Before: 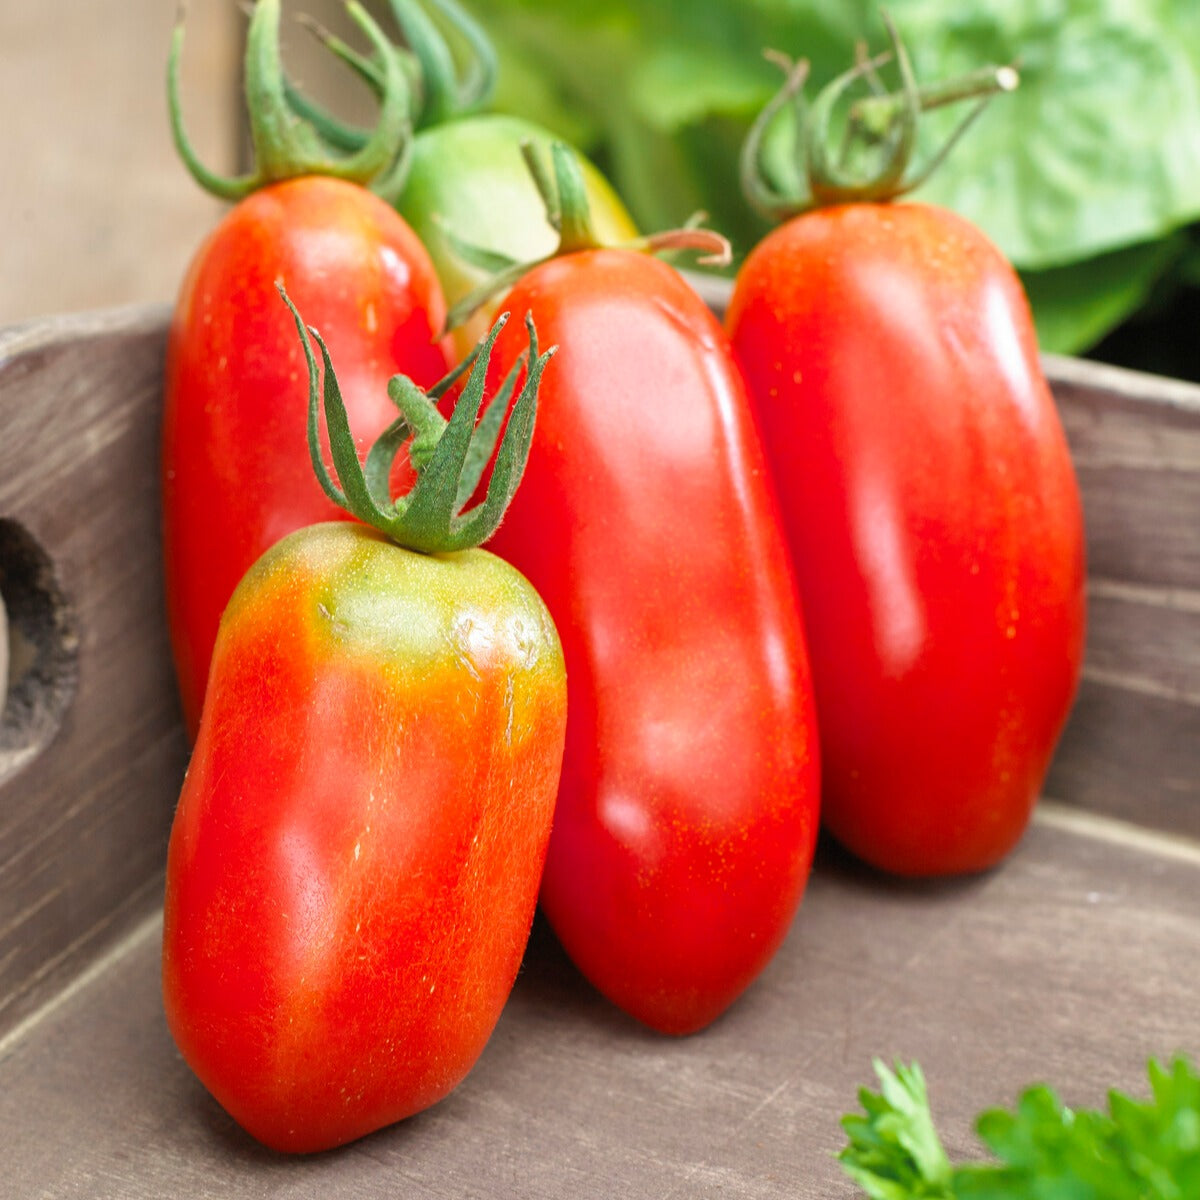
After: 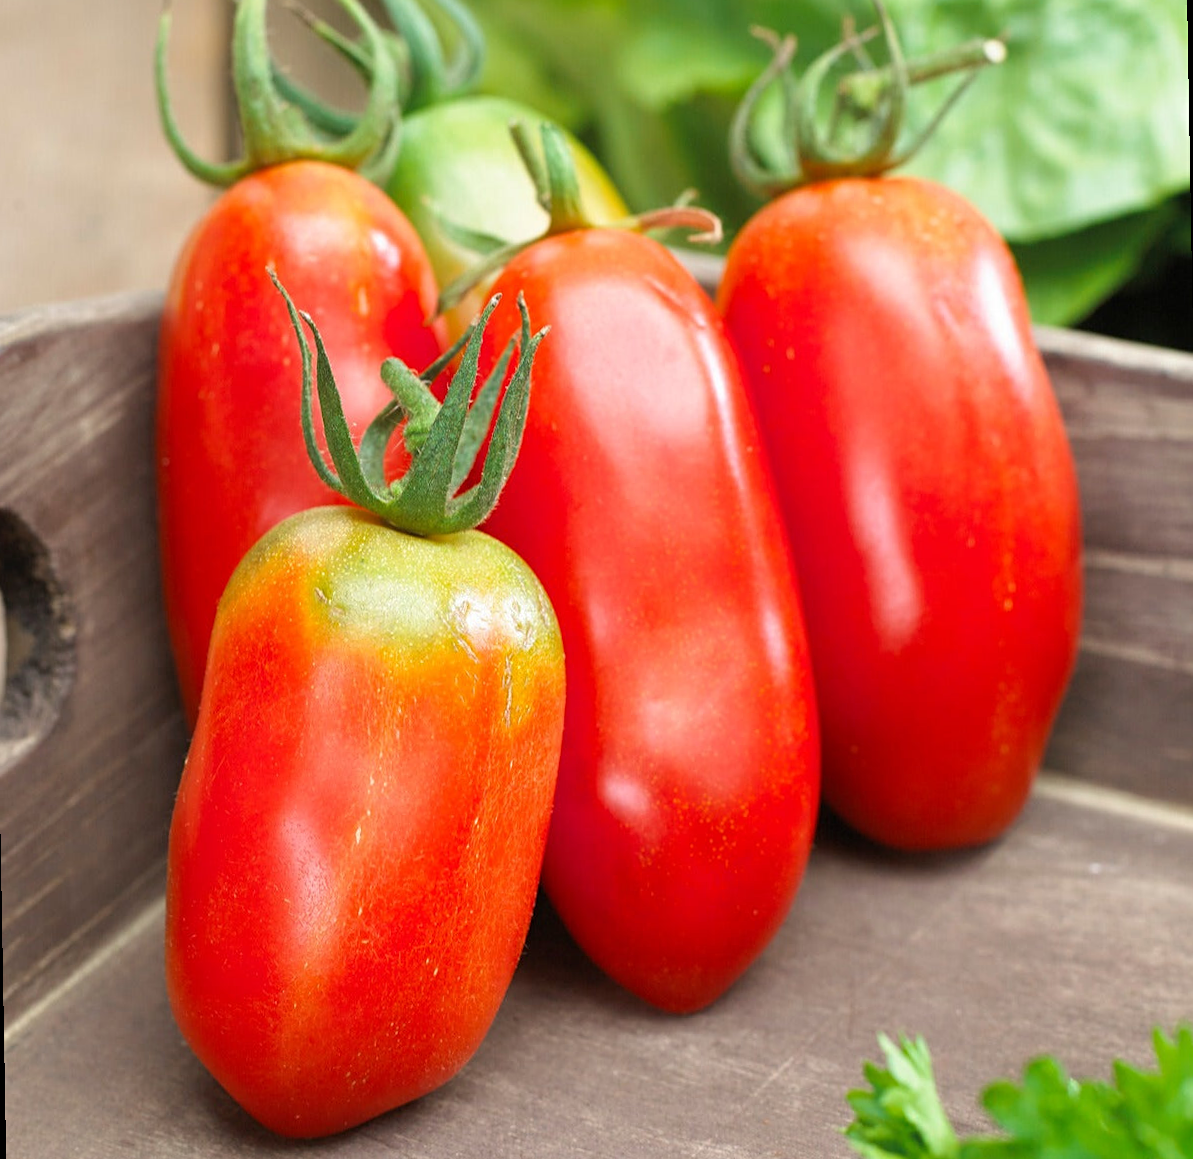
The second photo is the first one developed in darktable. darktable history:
rotate and perspective: rotation -1°, crop left 0.011, crop right 0.989, crop top 0.025, crop bottom 0.975
sharpen: amount 0.2
